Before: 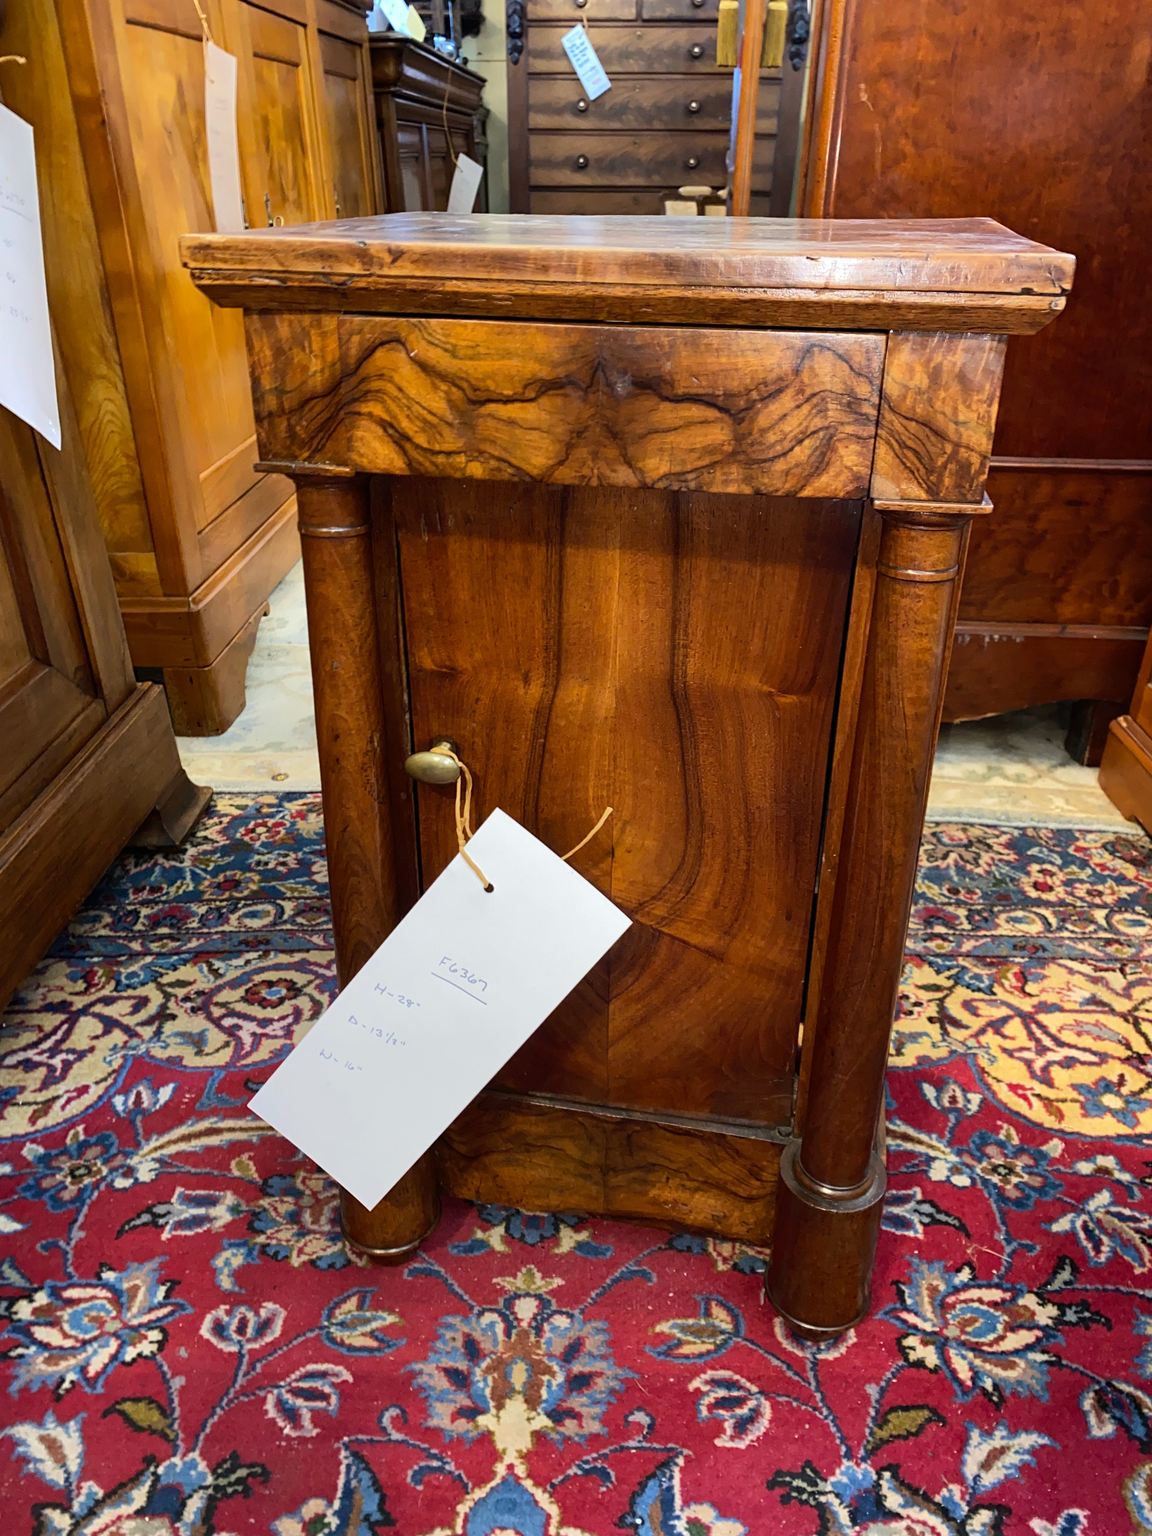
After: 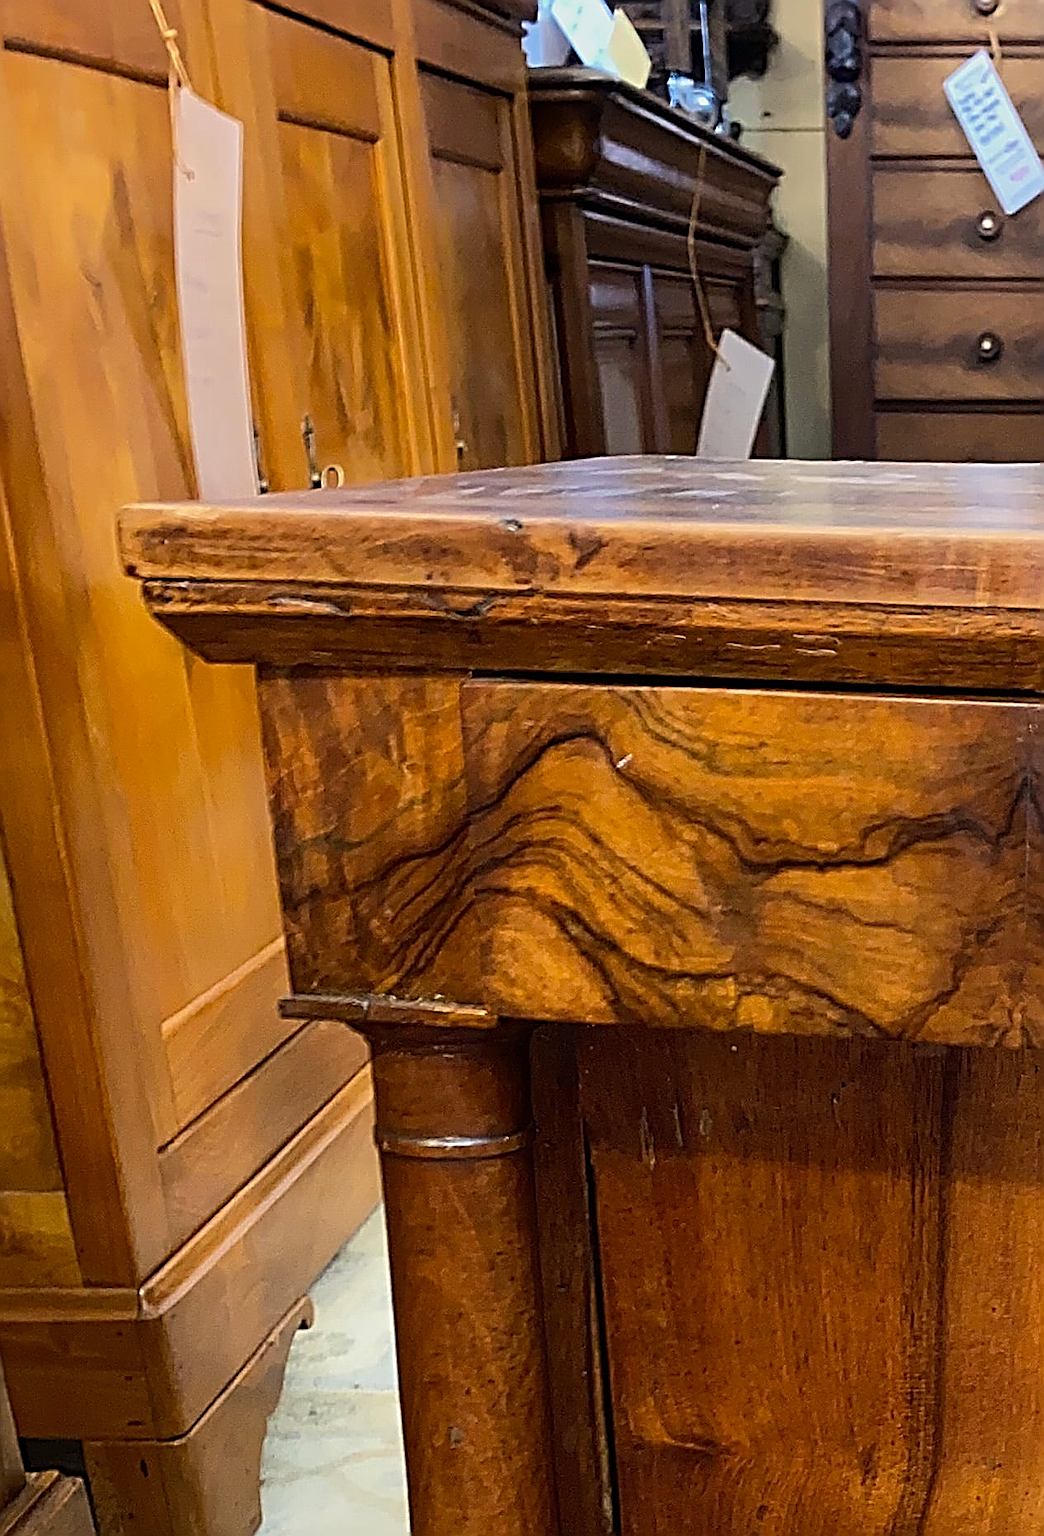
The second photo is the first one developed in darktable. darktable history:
crop and rotate: left 10.817%, top 0.062%, right 47.194%, bottom 53.626%
graduated density: density 0.38 EV, hardness 21%, rotation -6.11°, saturation 32%
sharpen: amount 2
shadows and highlights: radius 331.84, shadows 53.55, highlights -100, compress 94.63%, highlights color adjustment 73.23%, soften with gaussian
